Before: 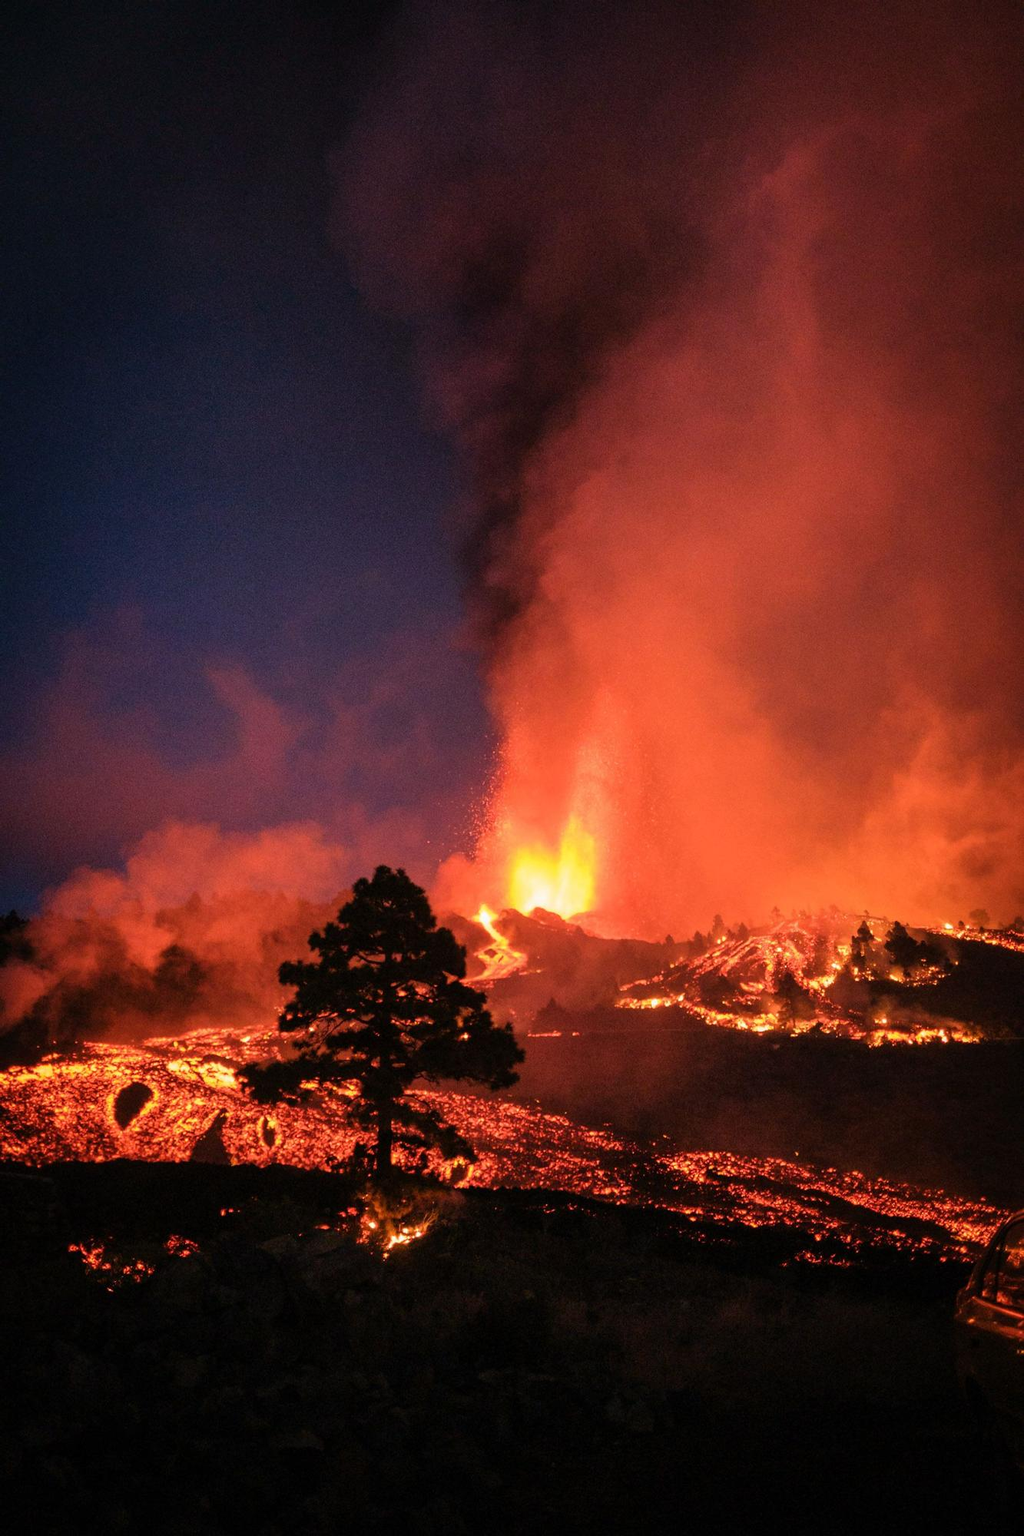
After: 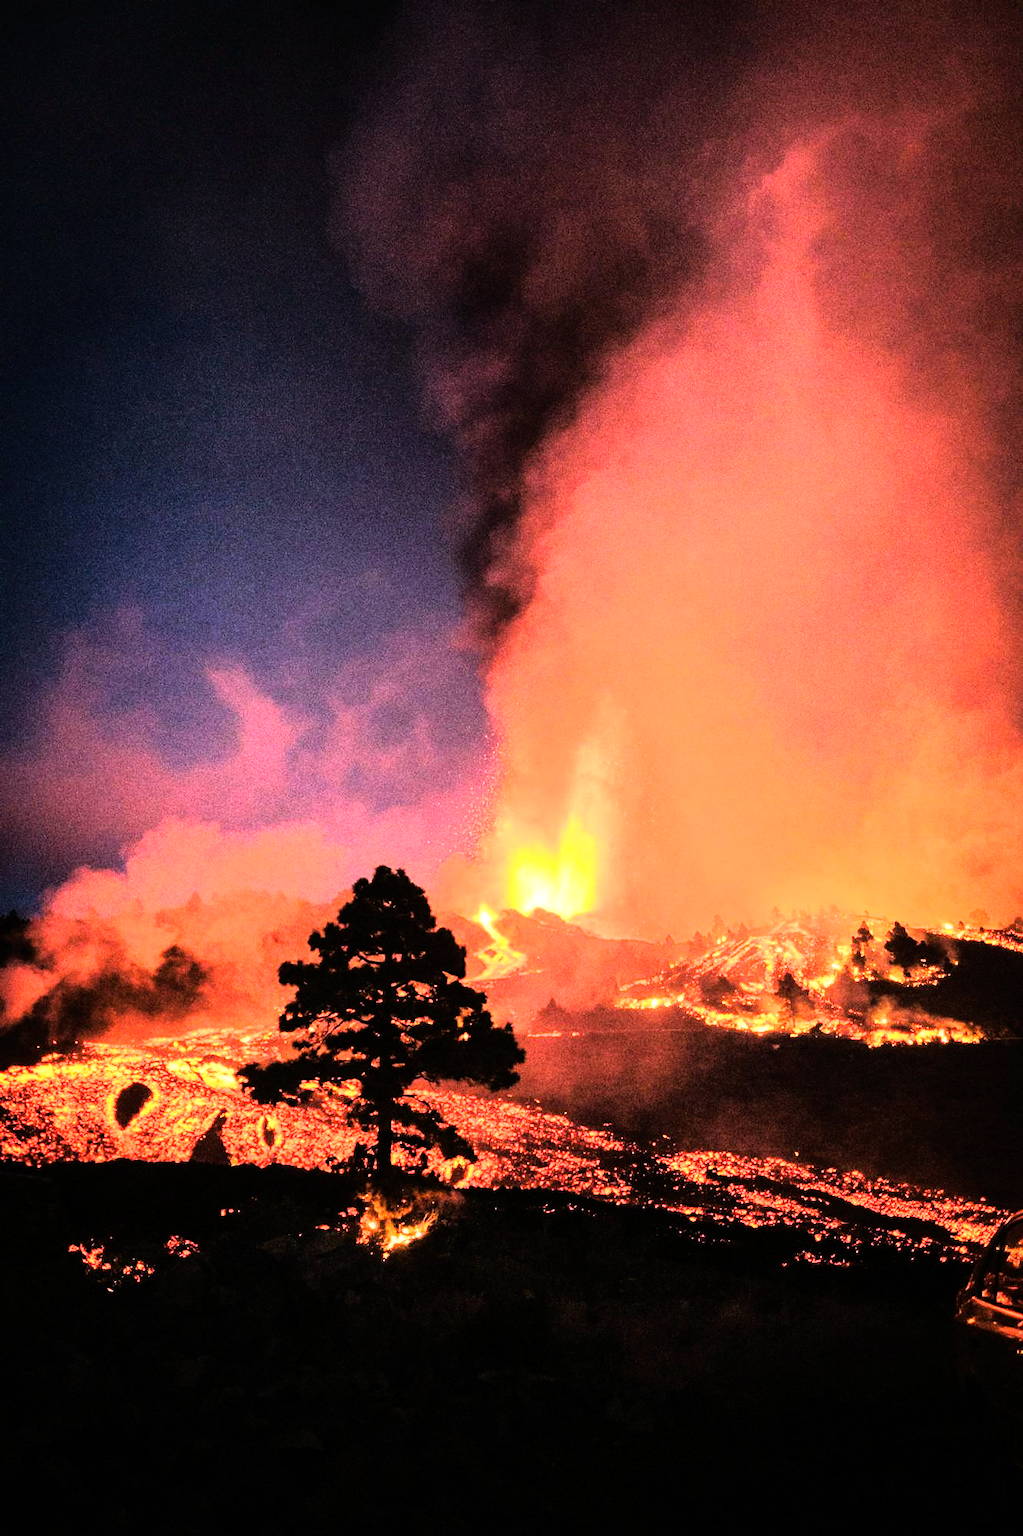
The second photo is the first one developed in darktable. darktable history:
rgb curve: curves: ch0 [(0, 0) (0.21, 0.15) (0.24, 0.21) (0.5, 0.75) (0.75, 0.96) (0.89, 0.99) (1, 1)]; ch1 [(0, 0.02) (0.21, 0.13) (0.25, 0.2) (0.5, 0.67) (0.75, 0.9) (0.89, 0.97) (1, 1)]; ch2 [(0, 0.02) (0.21, 0.13) (0.25, 0.2) (0.5, 0.67) (0.75, 0.9) (0.89, 0.97) (1, 1)], compensate middle gray true
exposure: exposure 1.061 EV, compensate highlight preservation false
